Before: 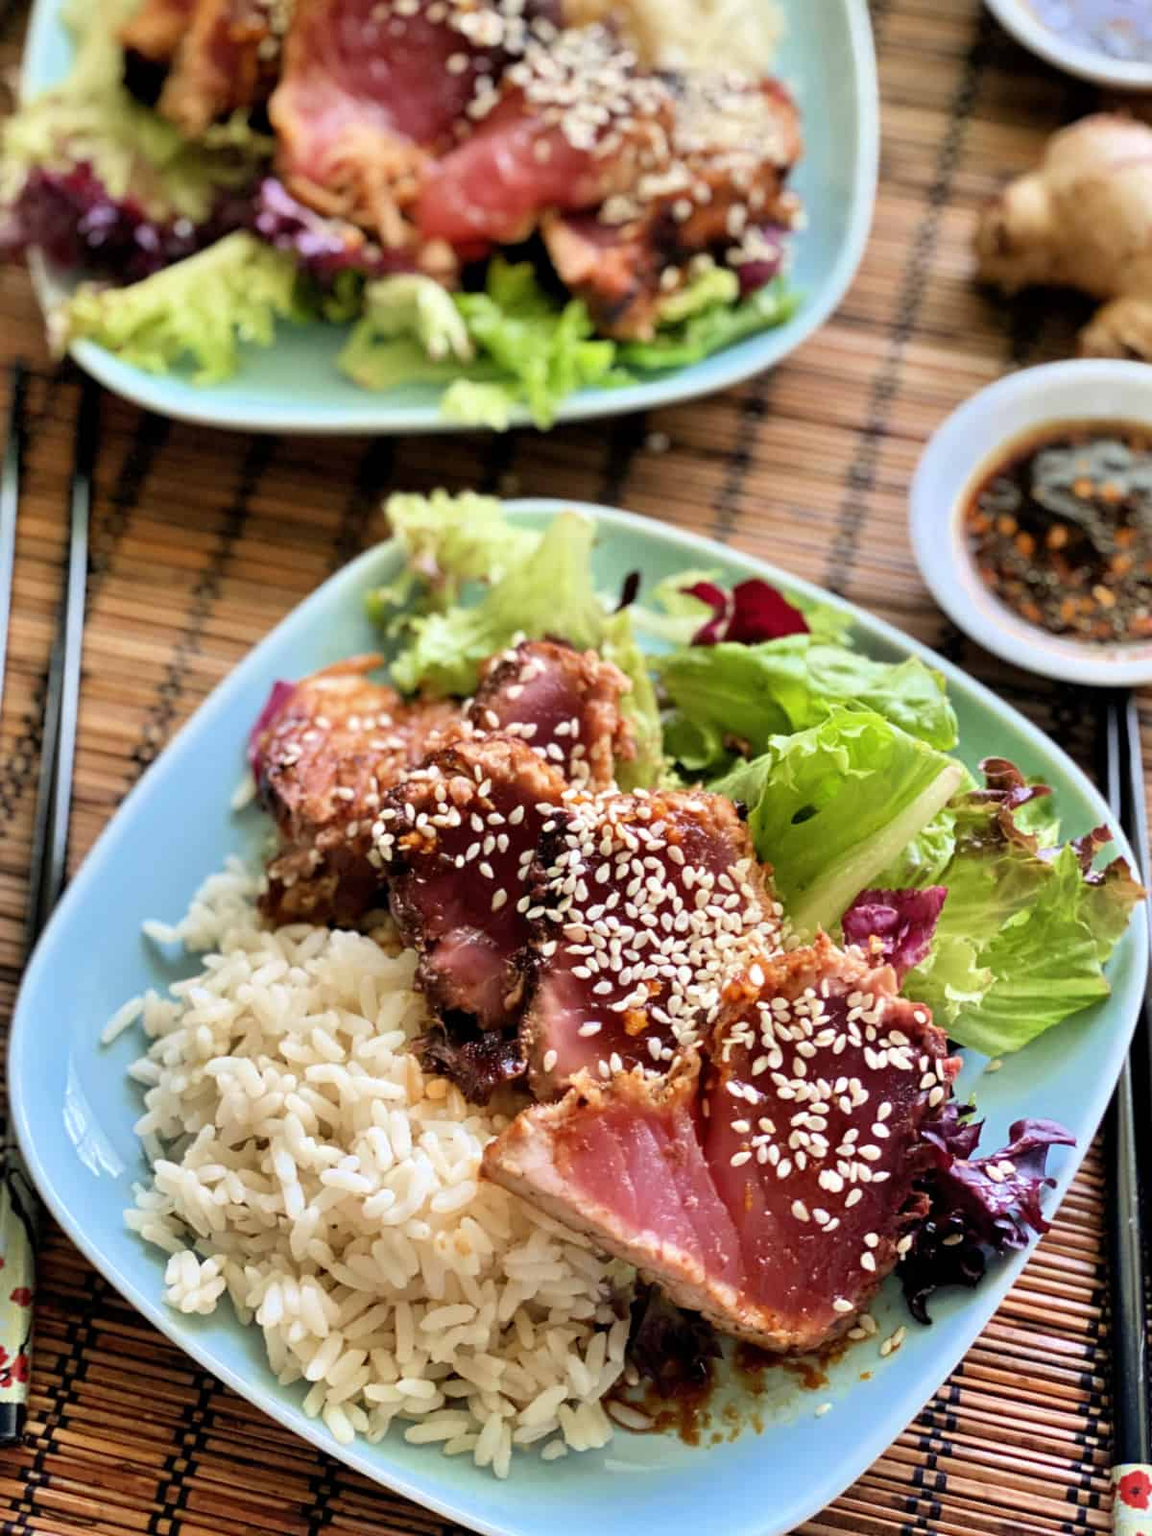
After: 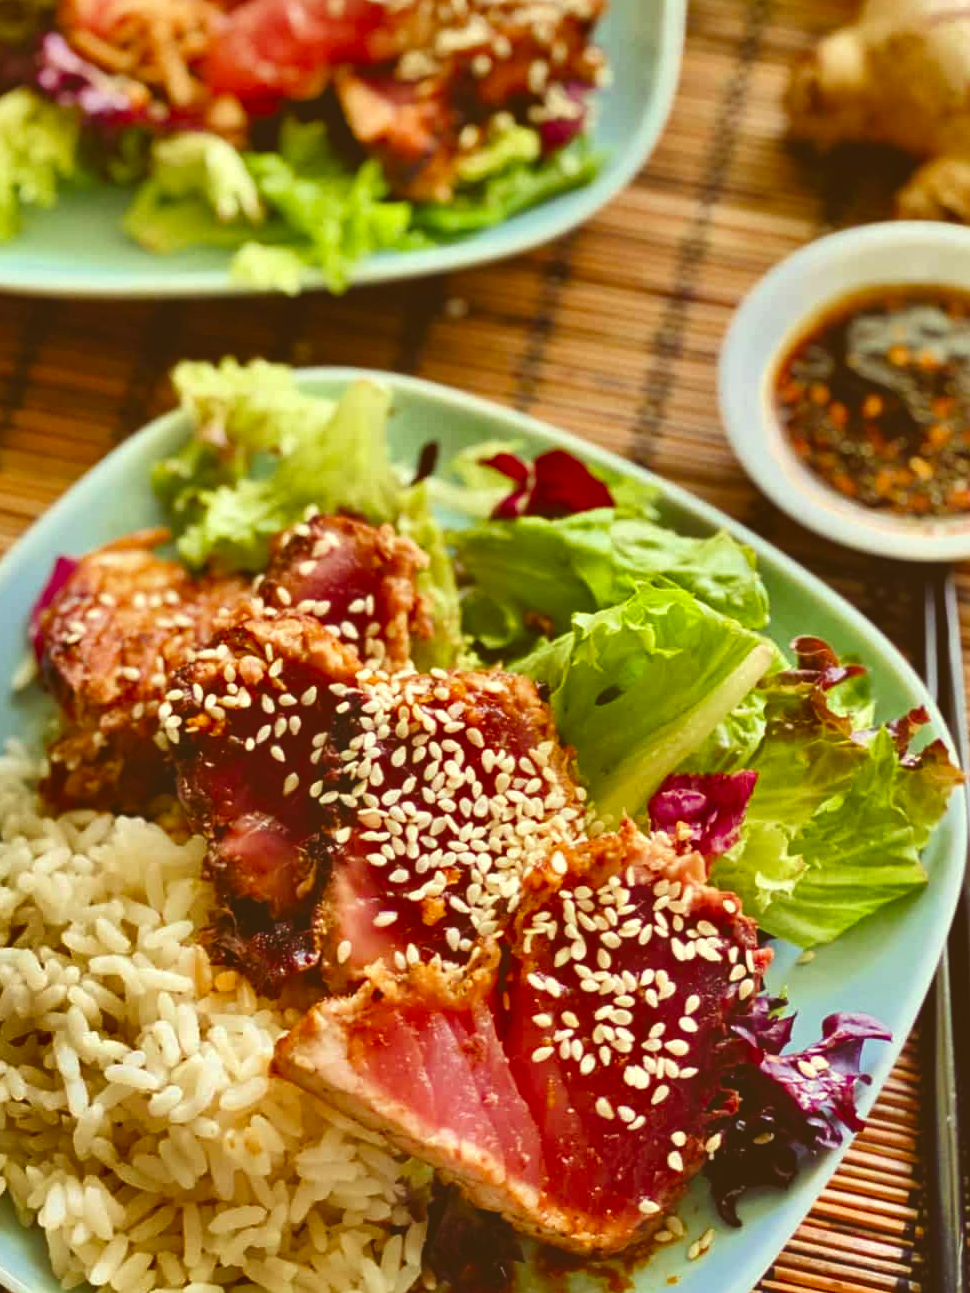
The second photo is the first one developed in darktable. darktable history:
shadows and highlights: shadows 20.91, highlights -82.73, soften with gaussian
crop: left 19.159%, top 9.58%, bottom 9.58%
color correction: highlights a* -5.3, highlights b* 9.8, shadows a* 9.8, shadows b* 24.26
color balance rgb: shadows lift › chroma 3%, shadows lift › hue 280.8°, power › hue 330°, highlights gain › chroma 3%, highlights gain › hue 75.6°, global offset › luminance 2%, perceptual saturation grading › global saturation 20%, perceptual saturation grading › highlights -25%, perceptual saturation grading › shadows 50%, global vibrance 20.33%
